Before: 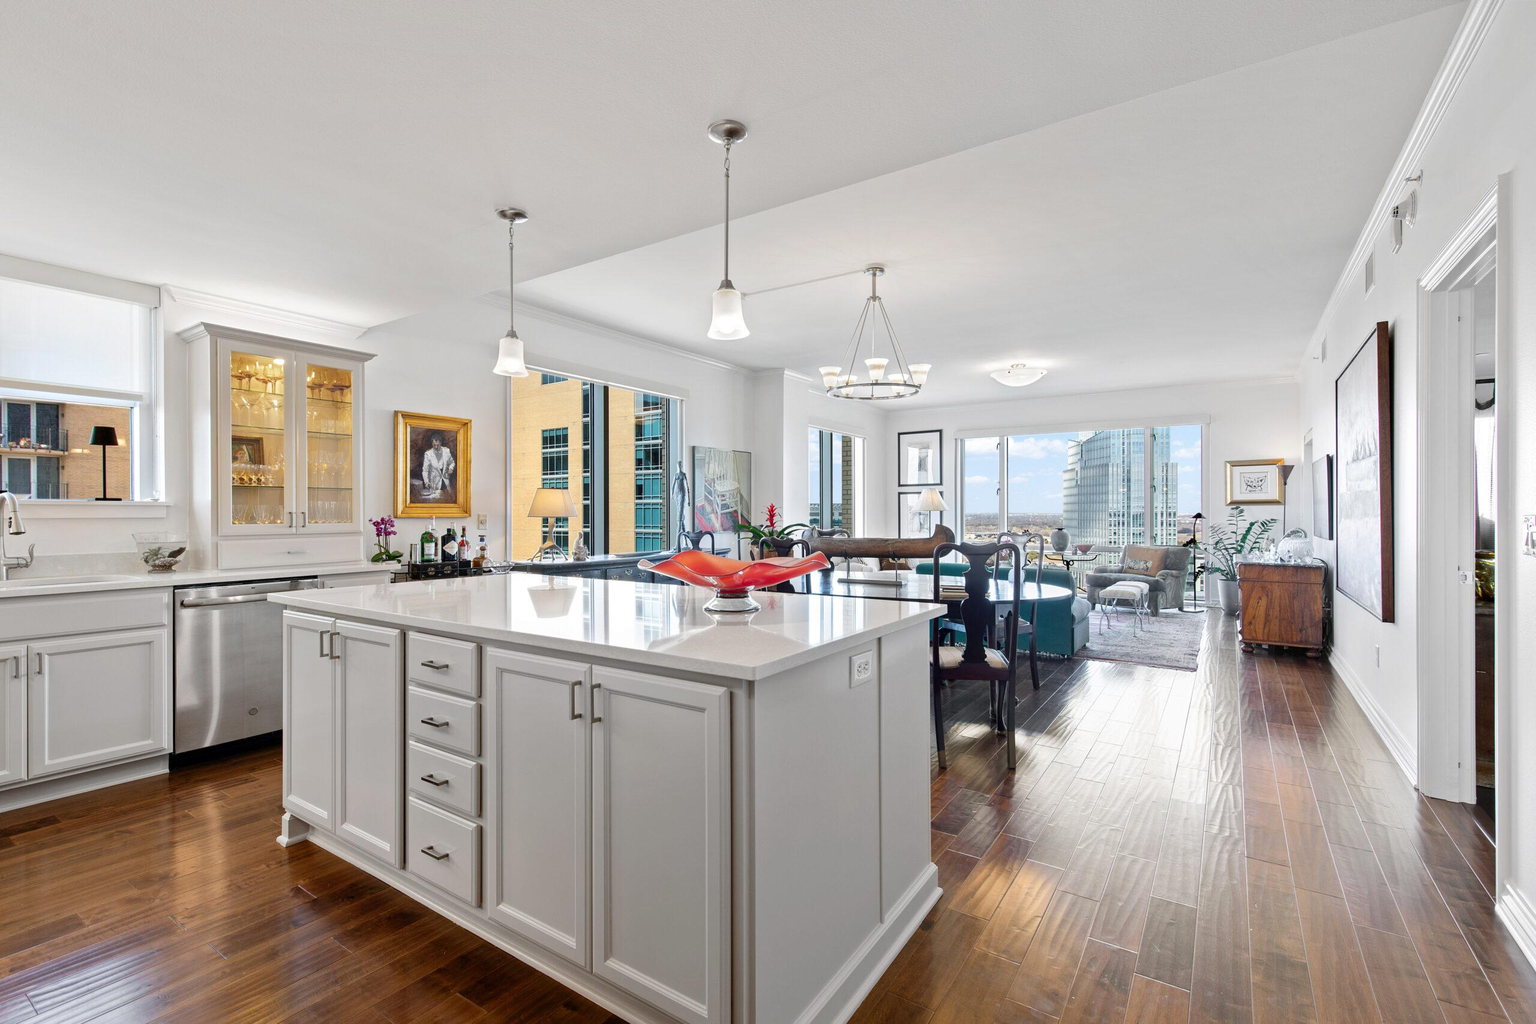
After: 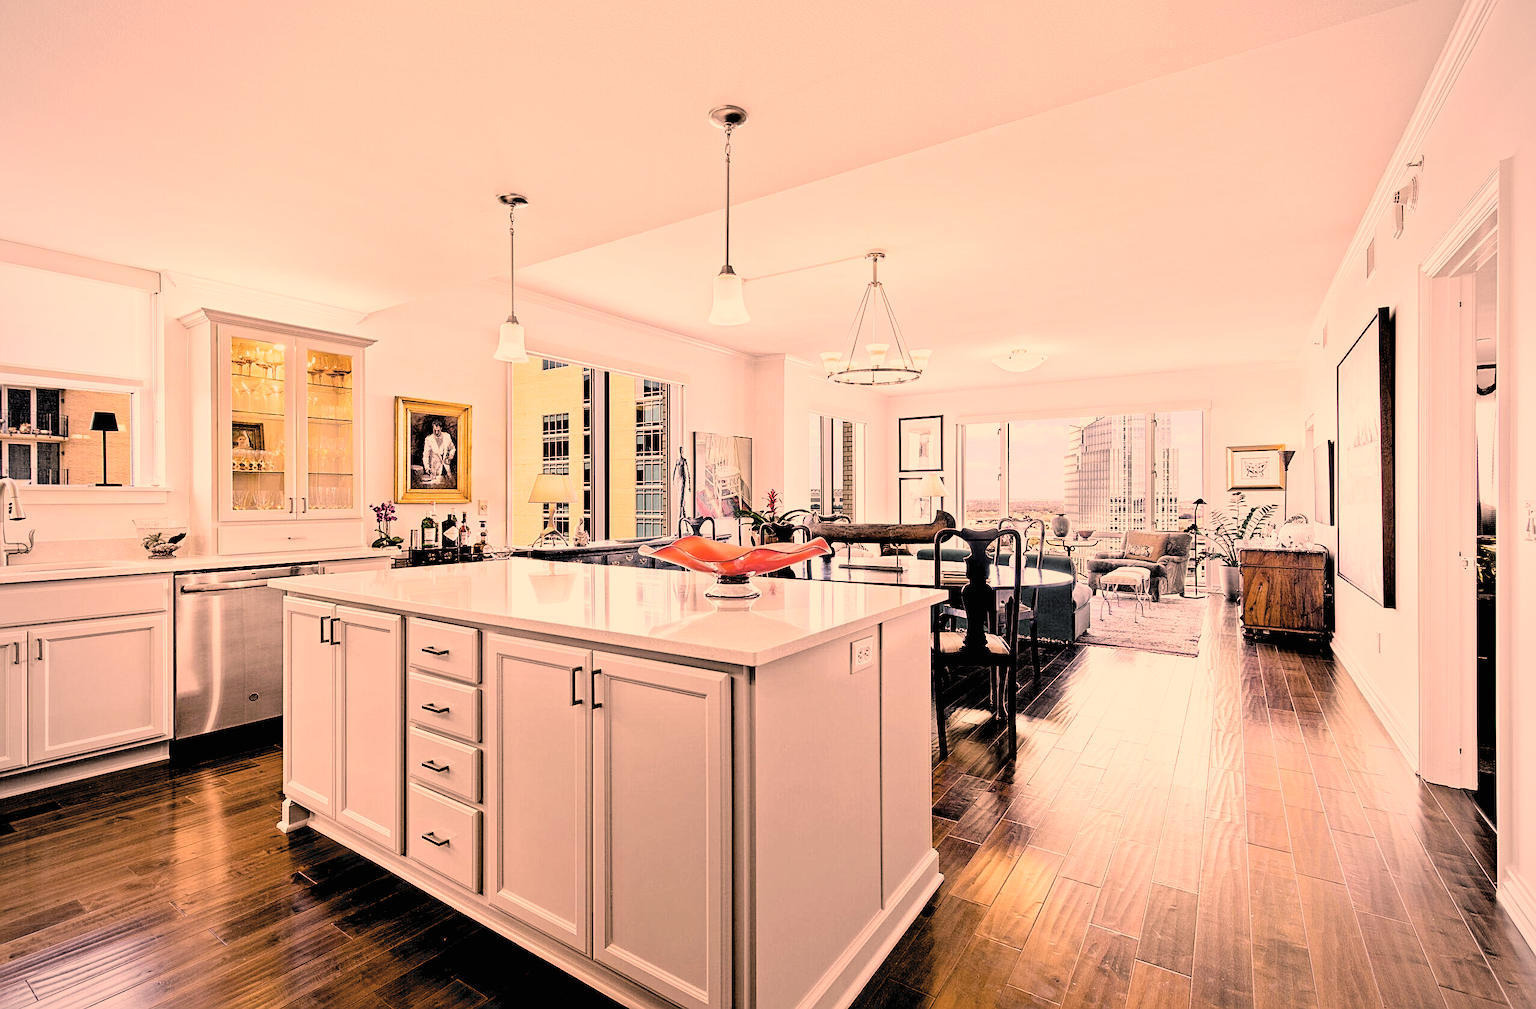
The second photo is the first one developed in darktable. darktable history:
contrast brightness saturation: brightness 0.152
exposure: black level correction 0.031, exposure 0.304 EV, compensate exposure bias true, compensate highlight preservation false
haze removal: compatibility mode true, adaptive false
crop: top 1.468%, right 0.075%
color correction: highlights a* 39.24, highlights b* 39.67, saturation 0.686
vignetting: fall-off radius 82.59%
filmic rgb: black relative exposure -4 EV, white relative exposure 2.98 EV, hardness 3.02, contrast 1.508
sharpen: on, module defaults
